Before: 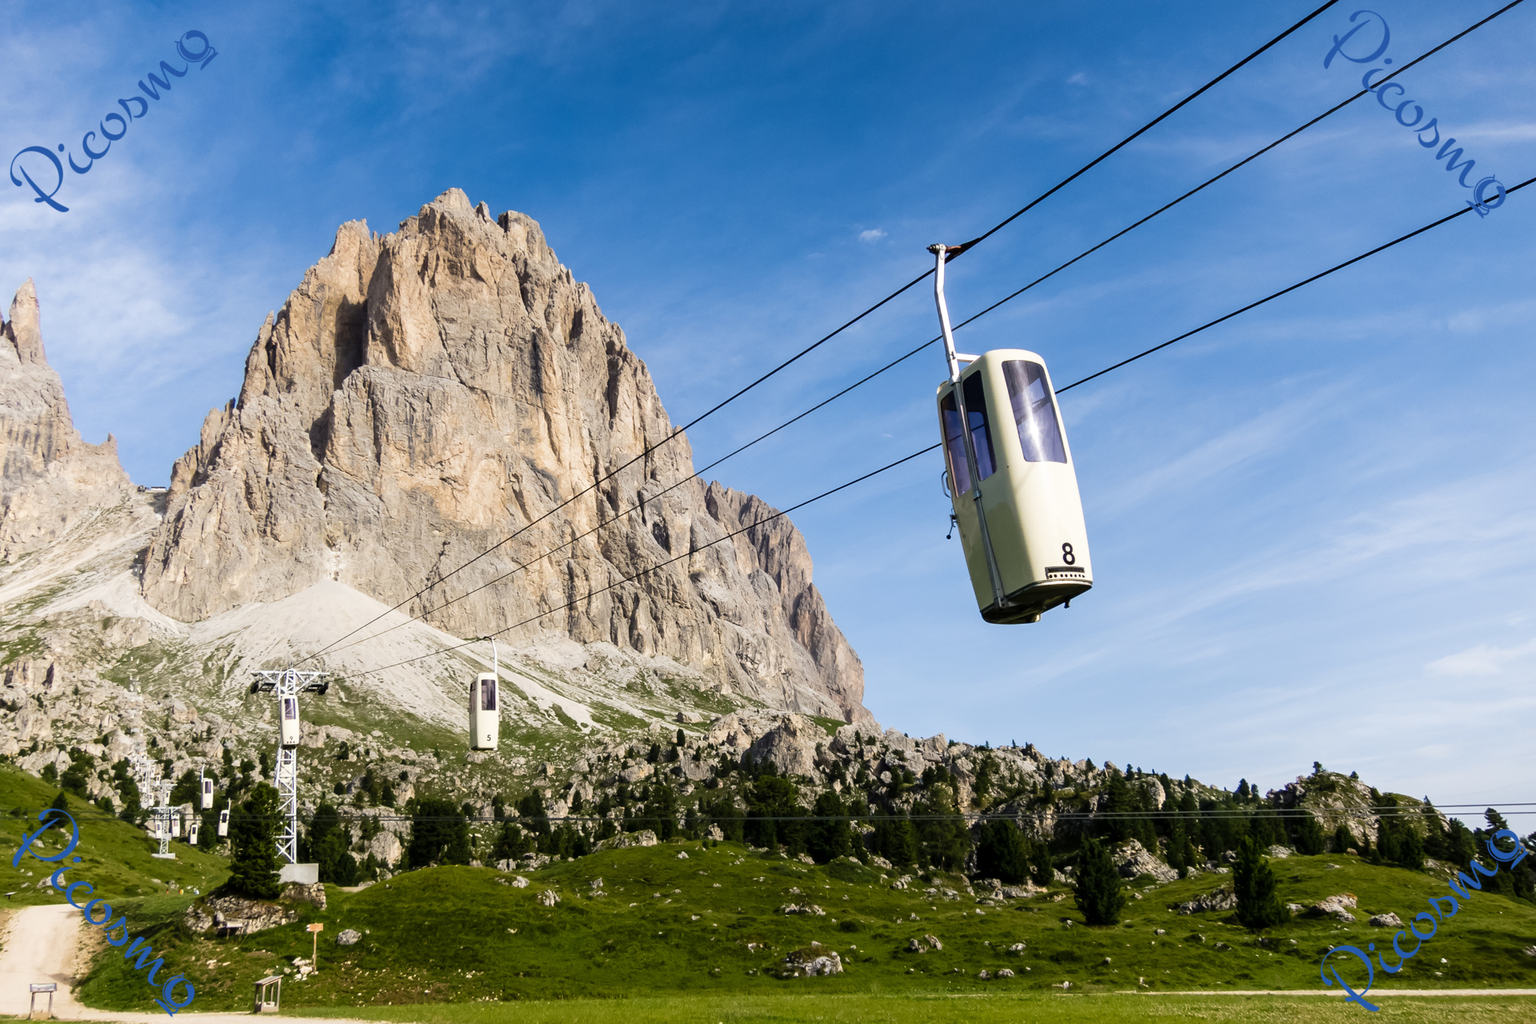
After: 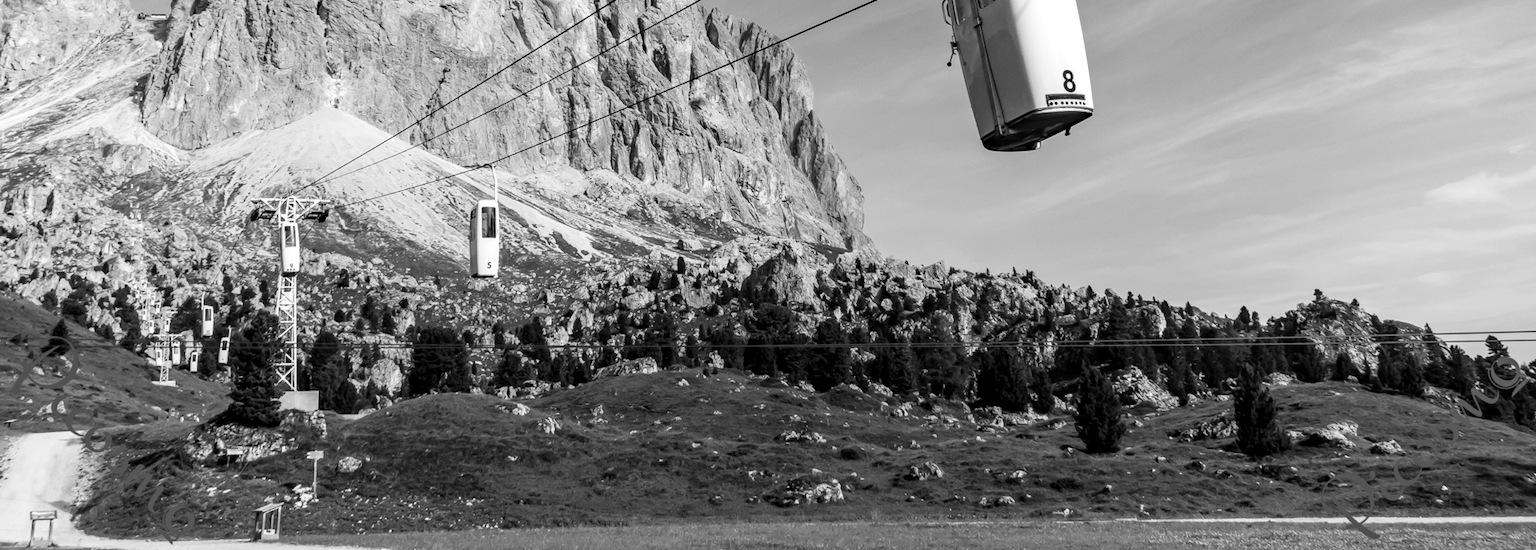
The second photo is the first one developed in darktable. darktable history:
crop and rotate: top 46.237%
monochrome: on, module defaults
haze removal: compatibility mode true, adaptive false
local contrast: on, module defaults
white balance: red 1.08, blue 0.791
